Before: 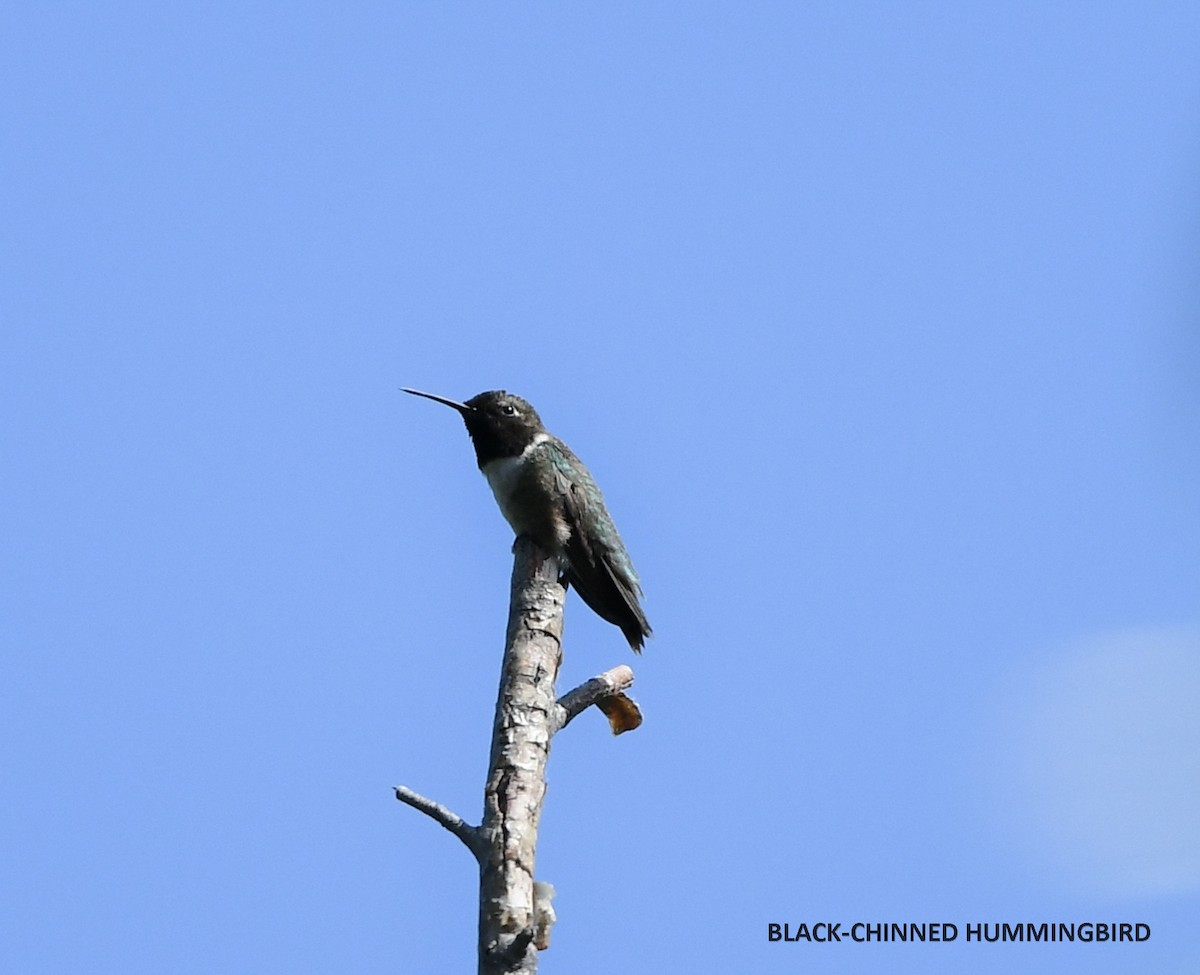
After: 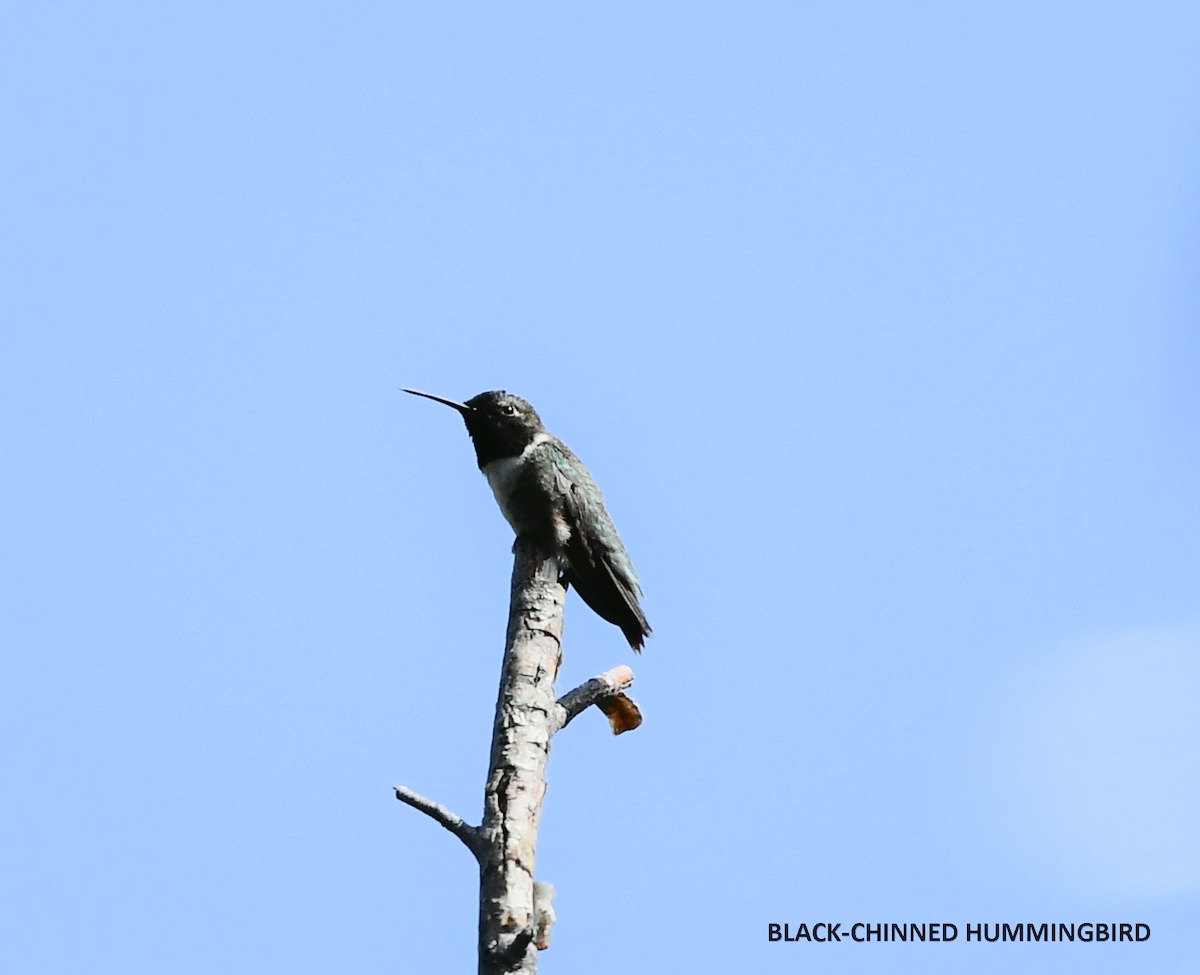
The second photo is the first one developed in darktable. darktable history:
tone curve: curves: ch0 [(0, 0.023) (0.113, 0.081) (0.204, 0.197) (0.498, 0.608) (0.709, 0.819) (0.984, 0.961)]; ch1 [(0, 0) (0.172, 0.123) (0.317, 0.272) (0.414, 0.382) (0.476, 0.479) (0.505, 0.501) (0.528, 0.54) (0.618, 0.647) (0.709, 0.764) (1, 1)]; ch2 [(0, 0) (0.411, 0.424) (0.492, 0.502) (0.521, 0.521) (0.55, 0.576) (0.686, 0.638) (1, 1)], color space Lab, independent channels, preserve colors none
